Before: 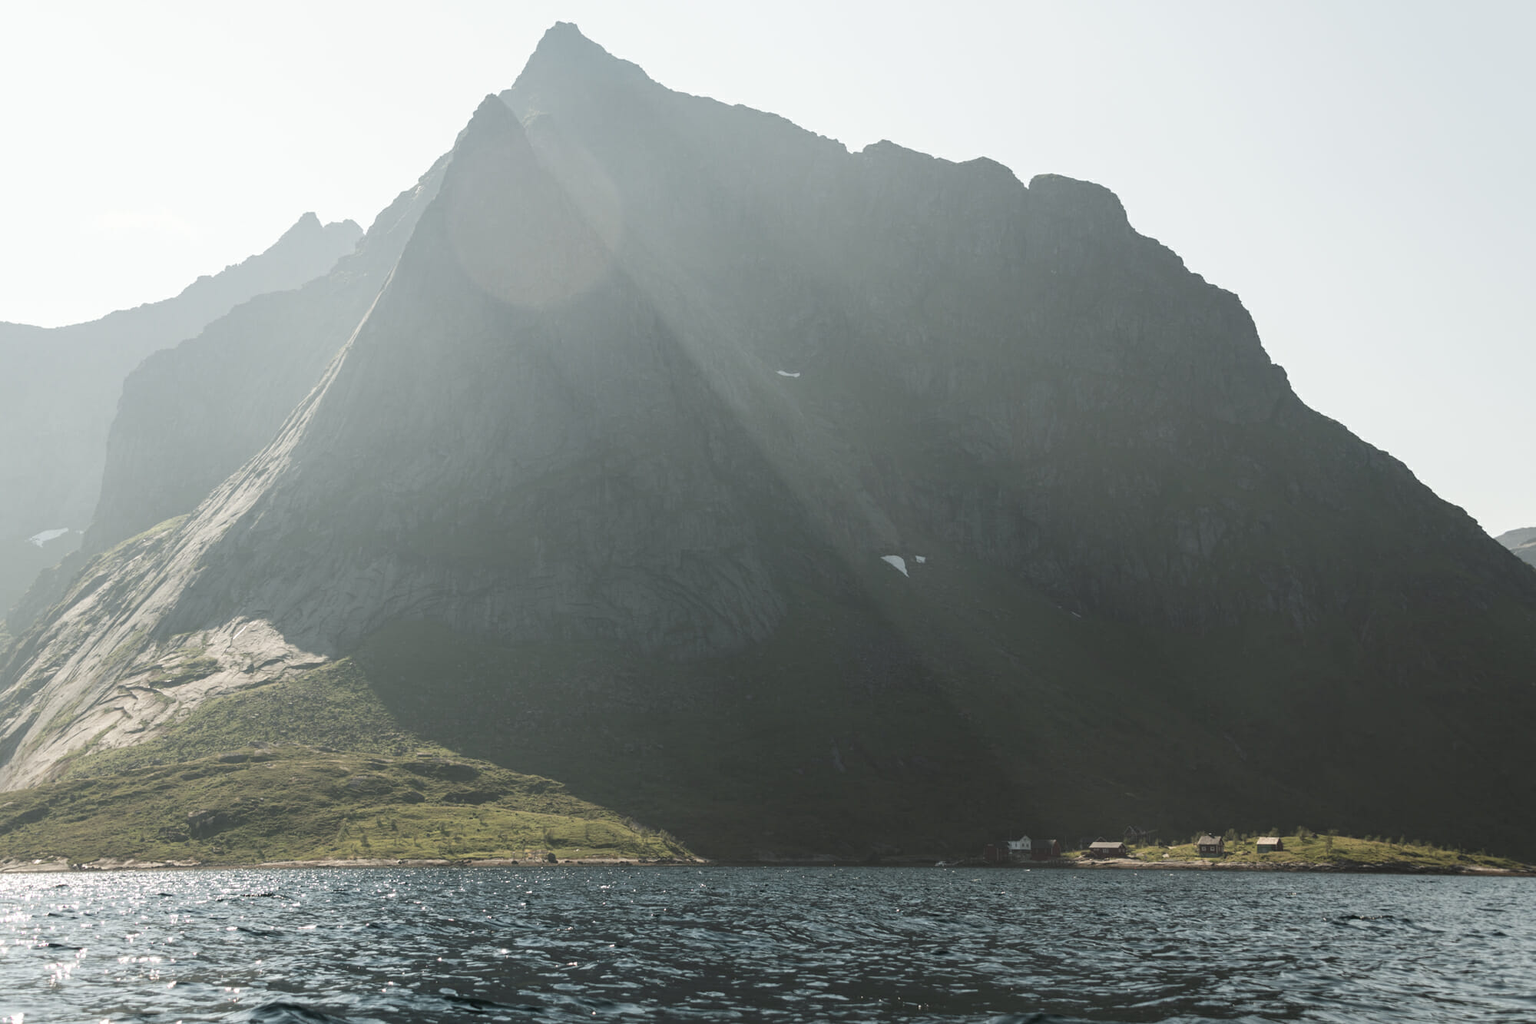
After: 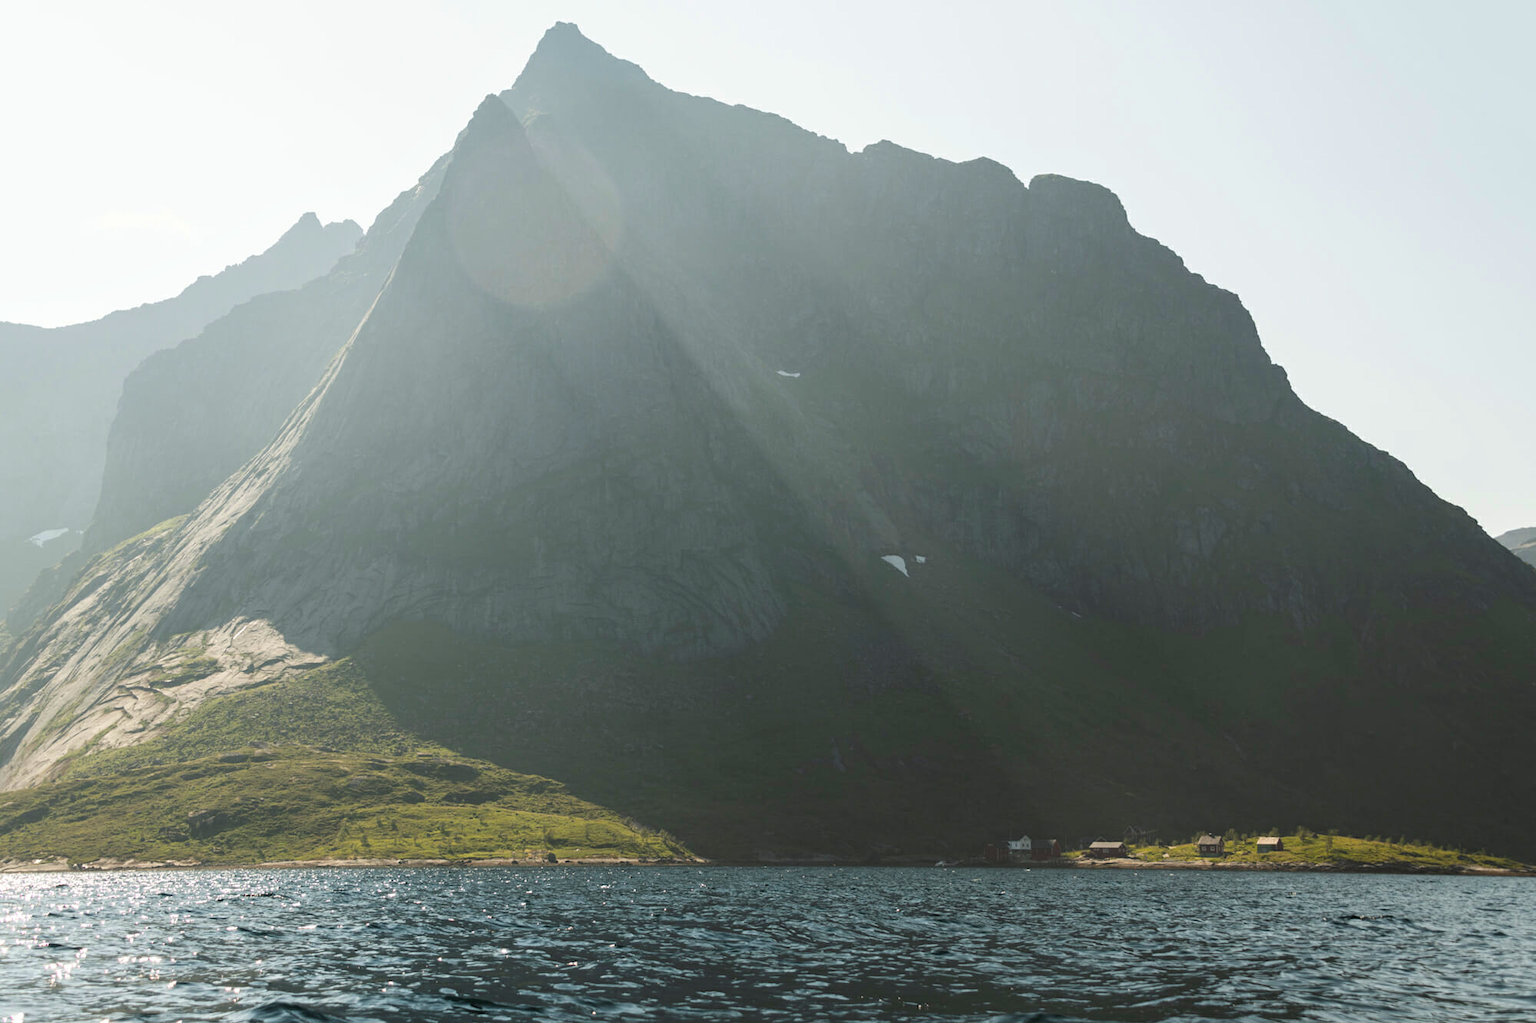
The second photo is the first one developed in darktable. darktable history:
color balance rgb: perceptual saturation grading › global saturation 30%, global vibrance 30%
local contrast: mode bilateral grid, contrast 15, coarseness 36, detail 105%, midtone range 0.2
